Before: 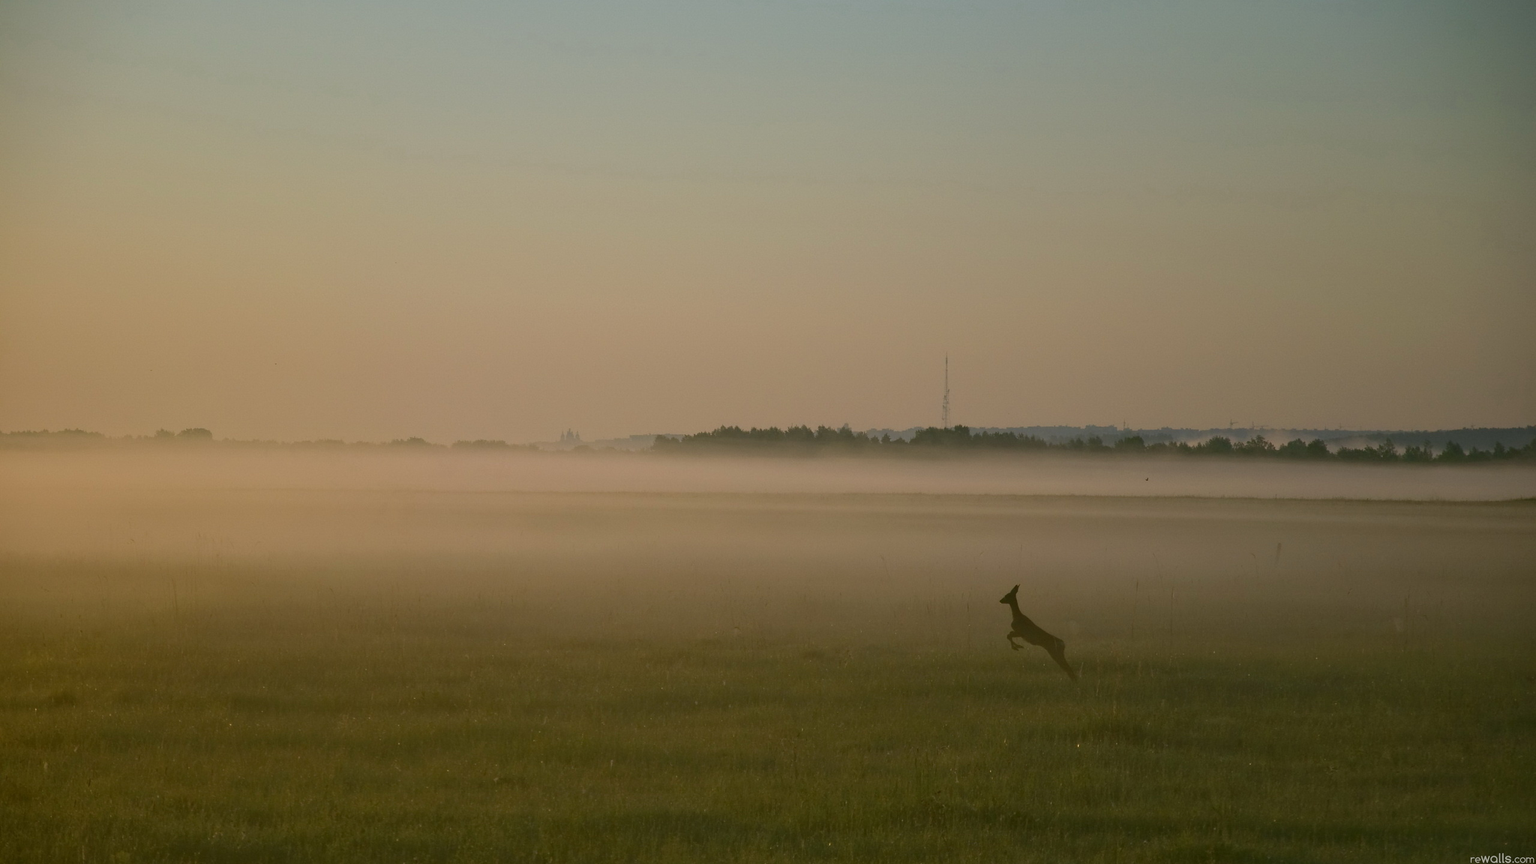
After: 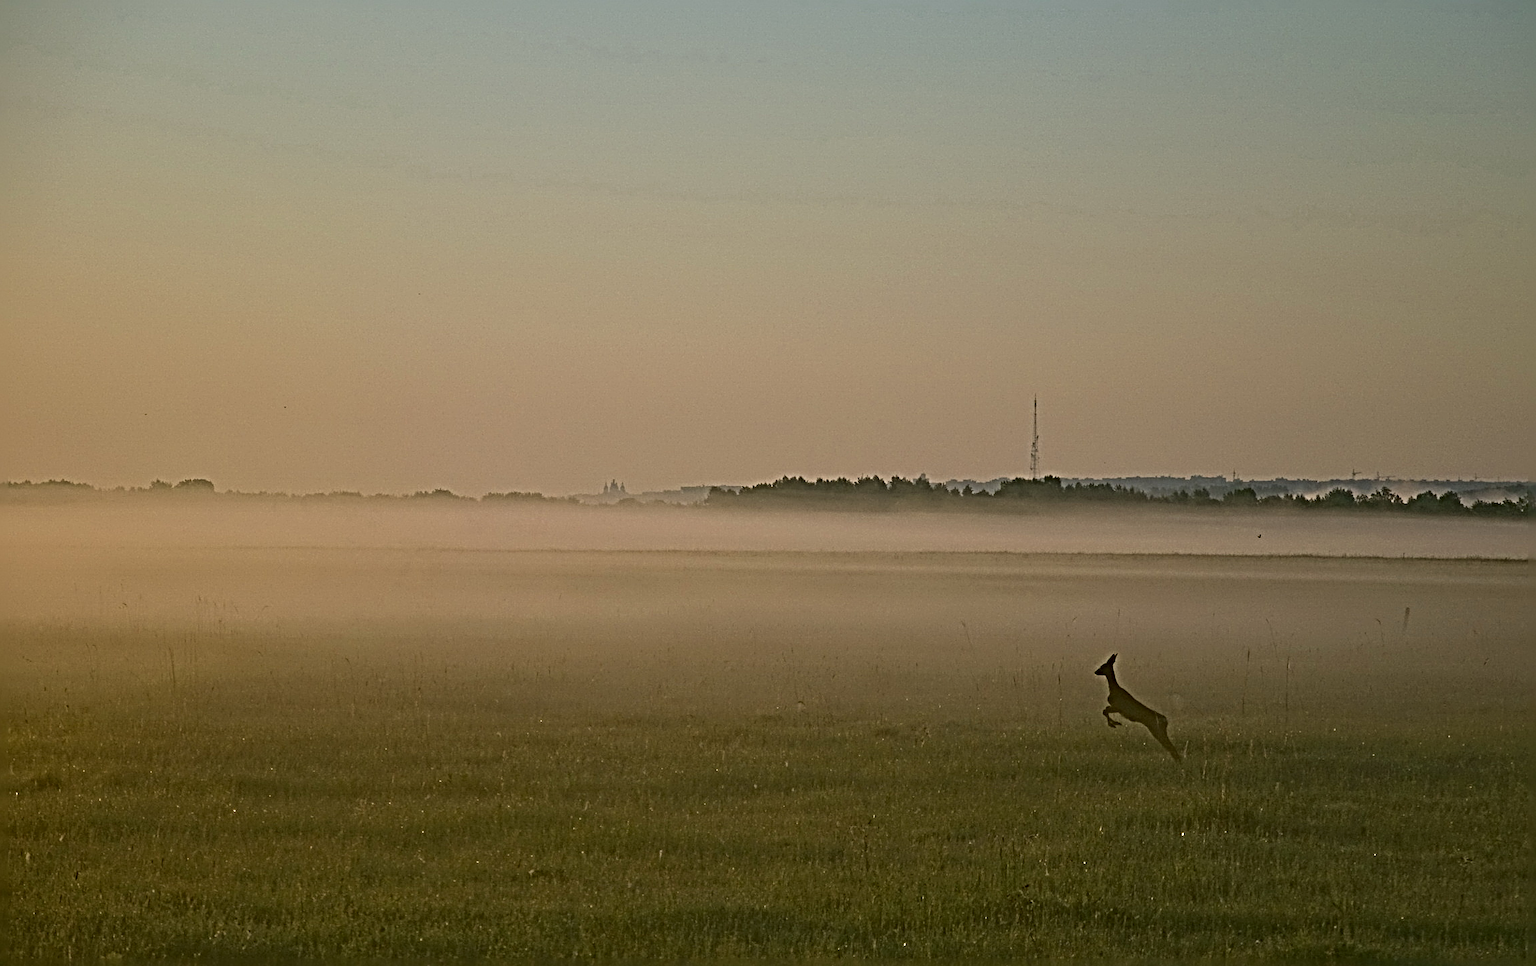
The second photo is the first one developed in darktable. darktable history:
local contrast: mode bilateral grid, contrast 19, coarseness 49, detail 120%, midtone range 0.2
sharpen: radius 6.282, amount 1.814, threshold 0.241
crop and rotate: left 1.382%, right 9.182%
